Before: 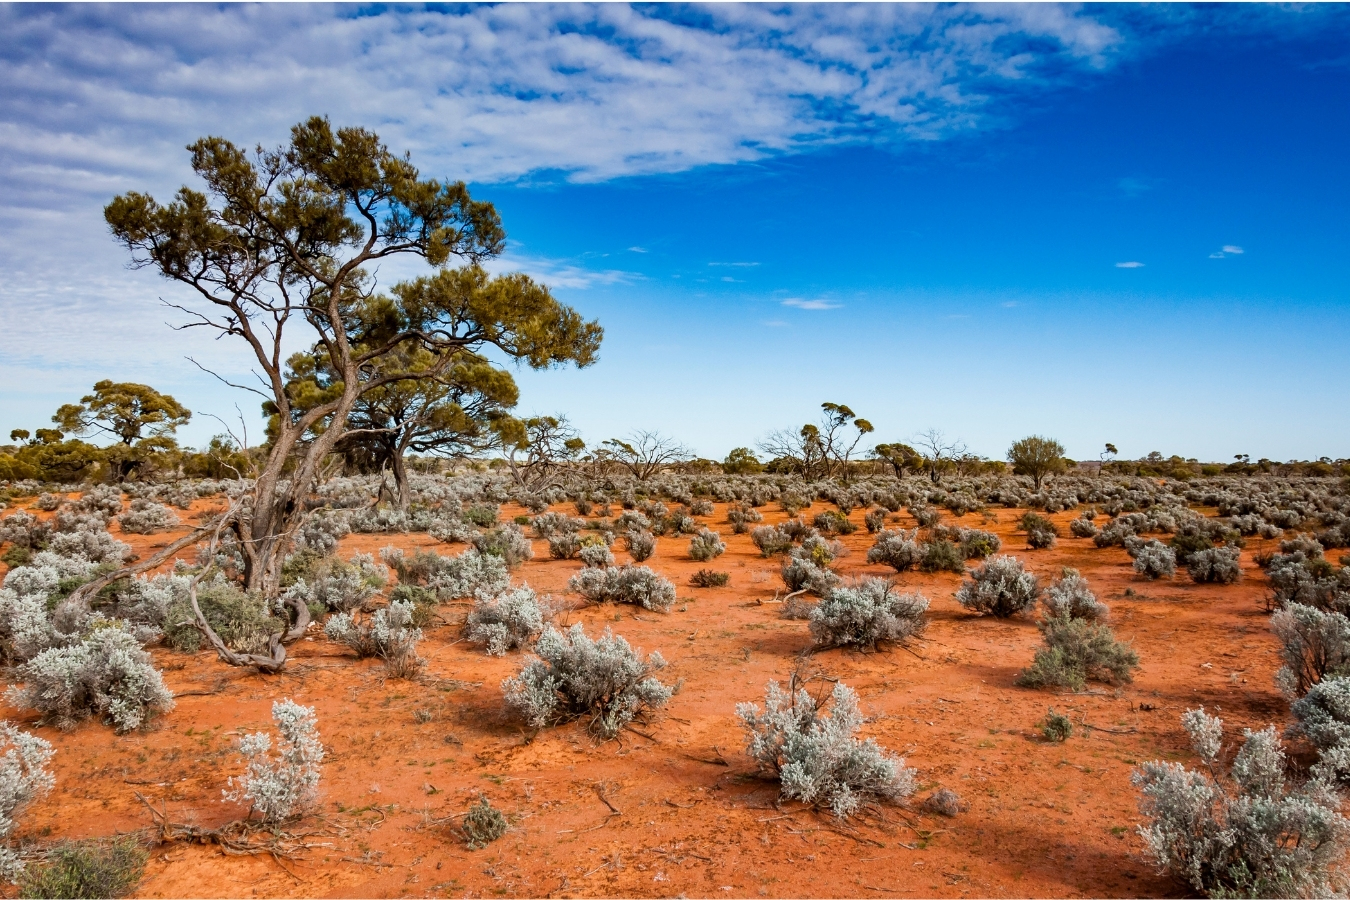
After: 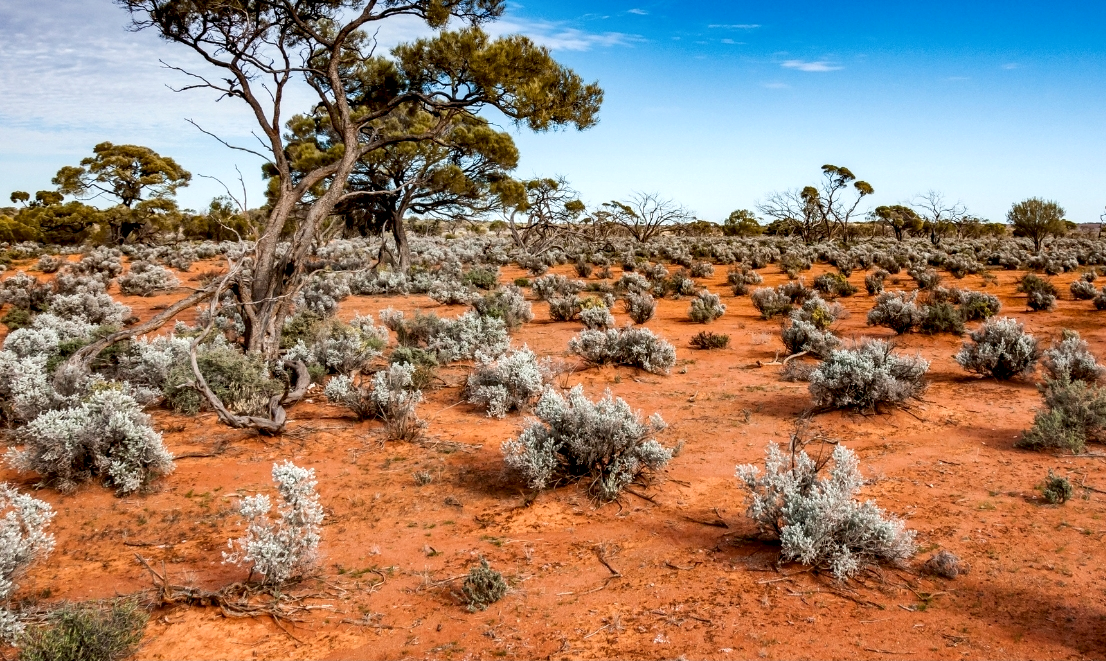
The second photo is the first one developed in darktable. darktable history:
crop: top 26.549%, right 18.001%
local contrast: detail 134%, midtone range 0.743
